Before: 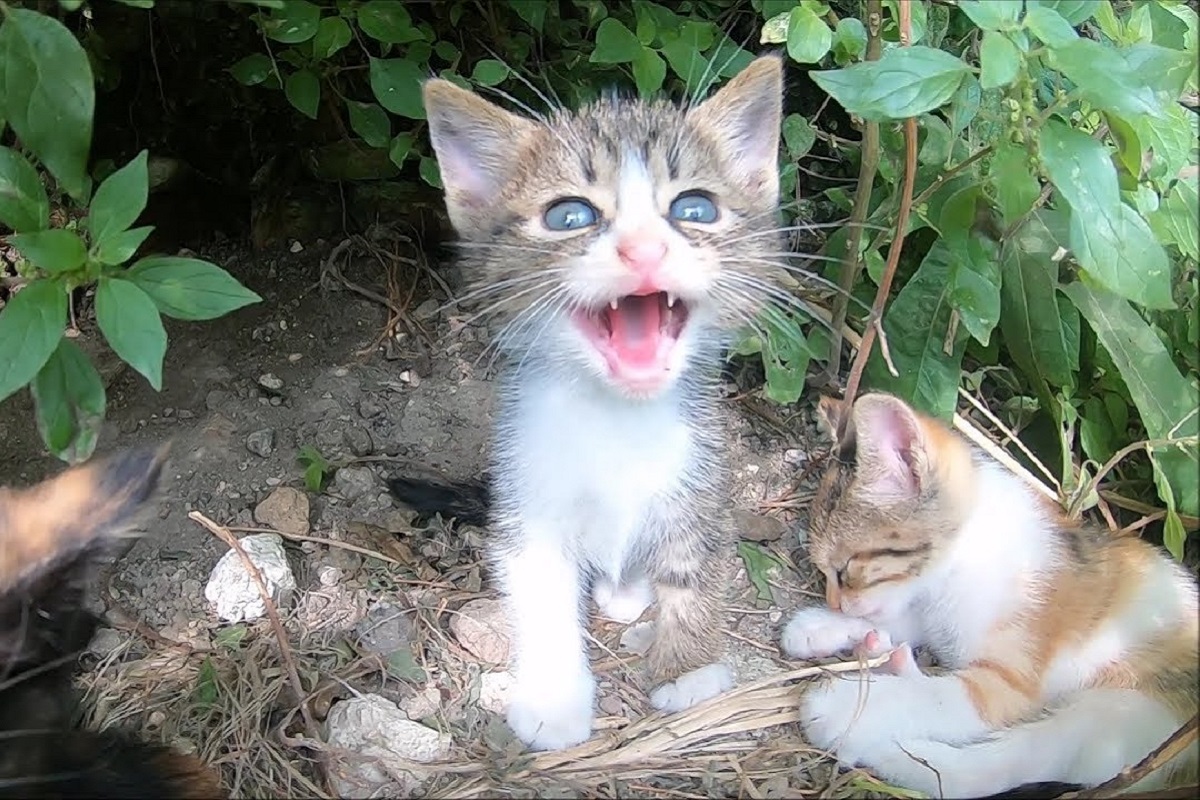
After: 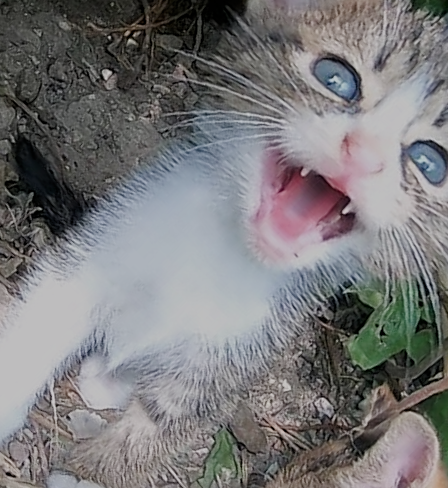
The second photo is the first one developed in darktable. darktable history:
sharpen: on, module defaults
crop and rotate: angle -45.28°, top 16.412%, right 0.911%, bottom 11.736%
tone curve: curves: ch0 [(0, 0) (0.536, 0.402) (1, 1)], color space Lab, independent channels, preserve colors none
filmic rgb: black relative exposure -7.14 EV, white relative exposure 5.39 EV, threshold 5.97 EV, hardness 3.03, enable highlight reconstruction true
color balance rgb: perceptual saturation grading › global saturation -11.871%
tone equalizer: on, module defaults
